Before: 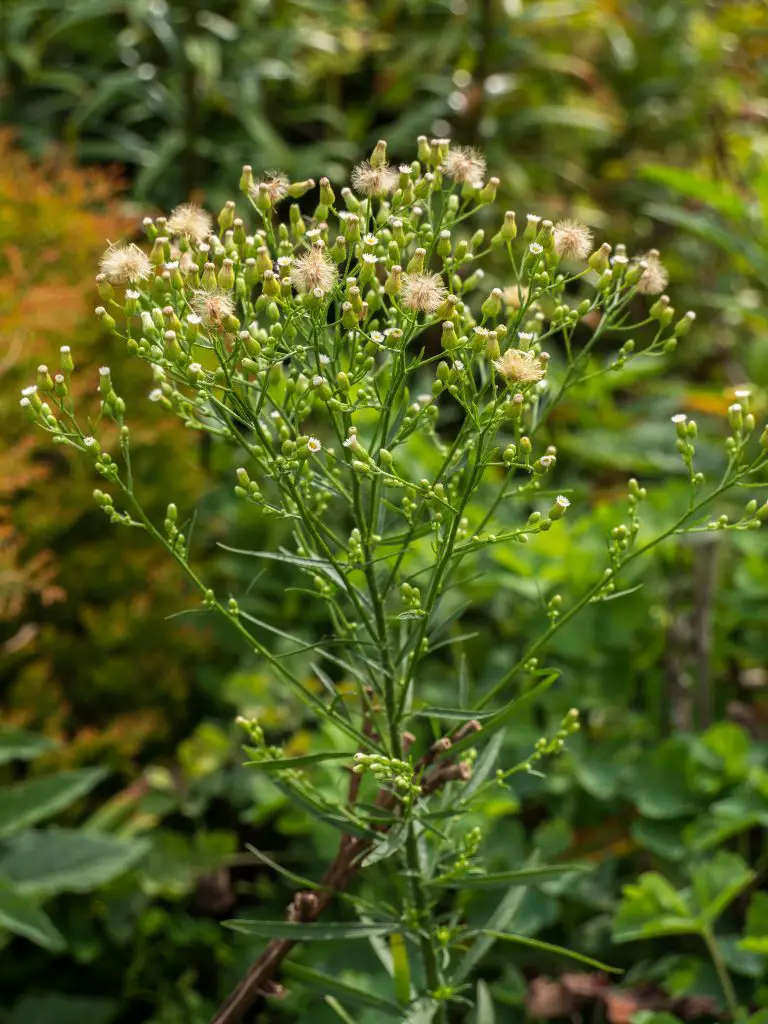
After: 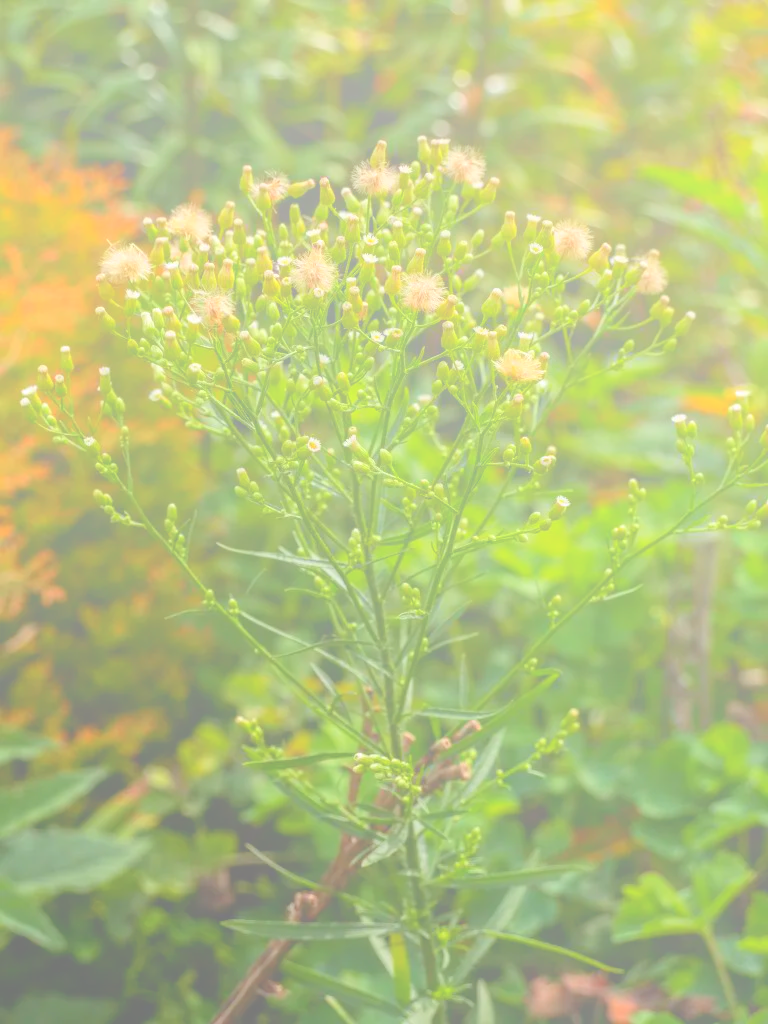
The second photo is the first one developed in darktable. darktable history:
bloom: size 70%, threshold 25%, strength 70% | blend: blend mode multiply, opacity 70%; mask: uniform (no mask)
